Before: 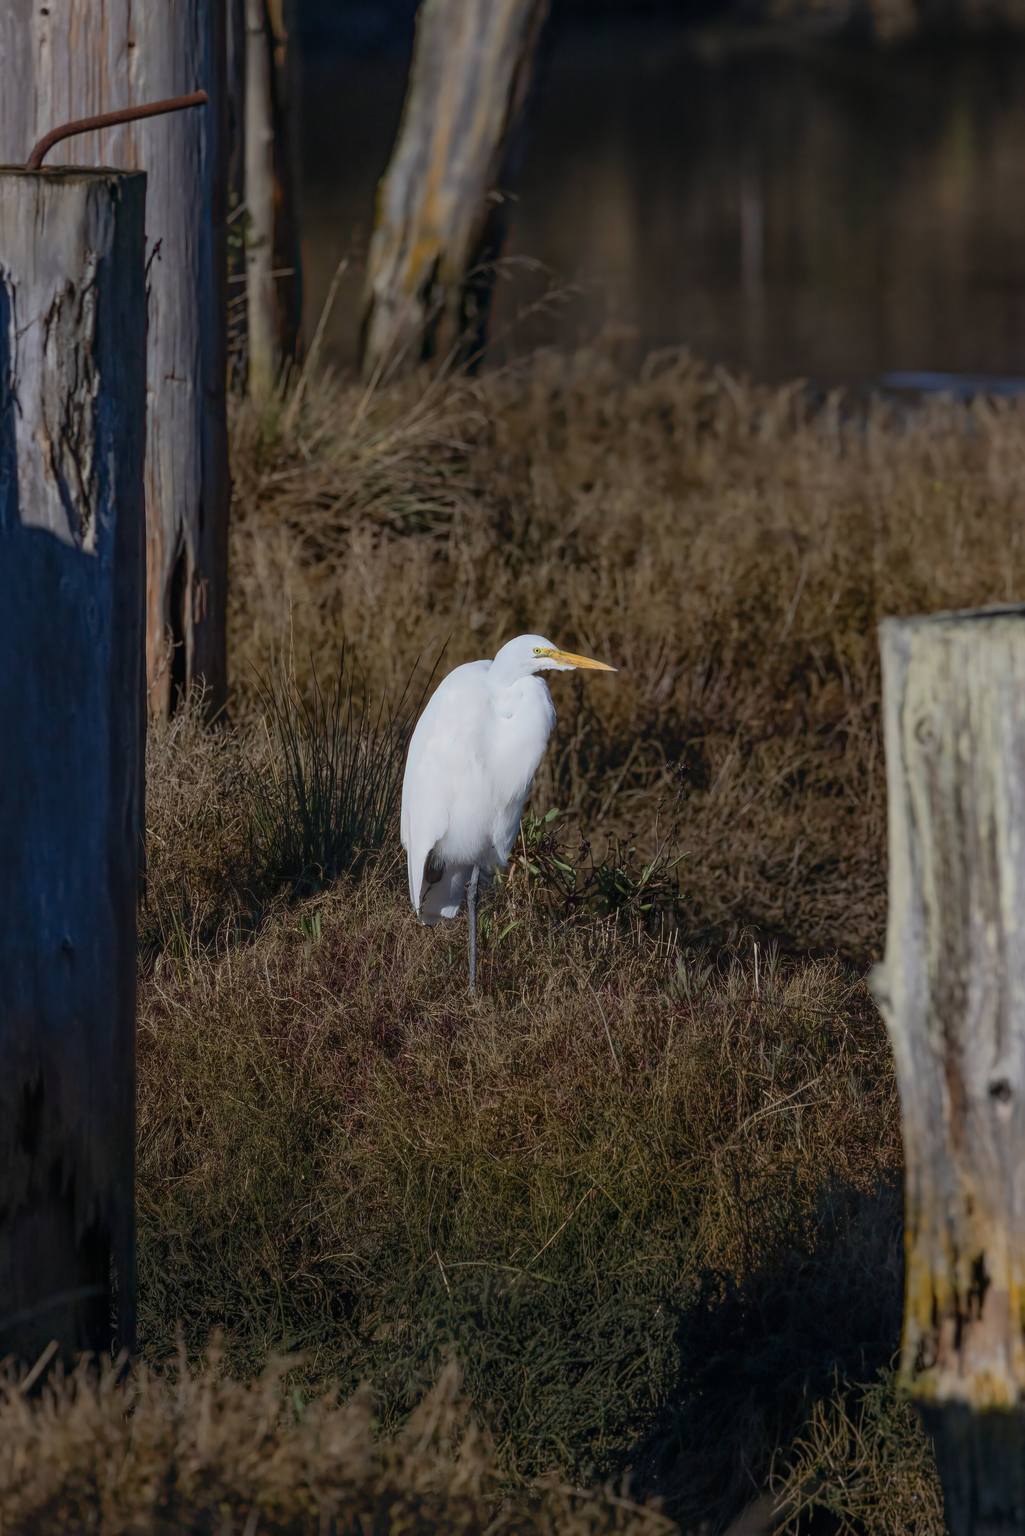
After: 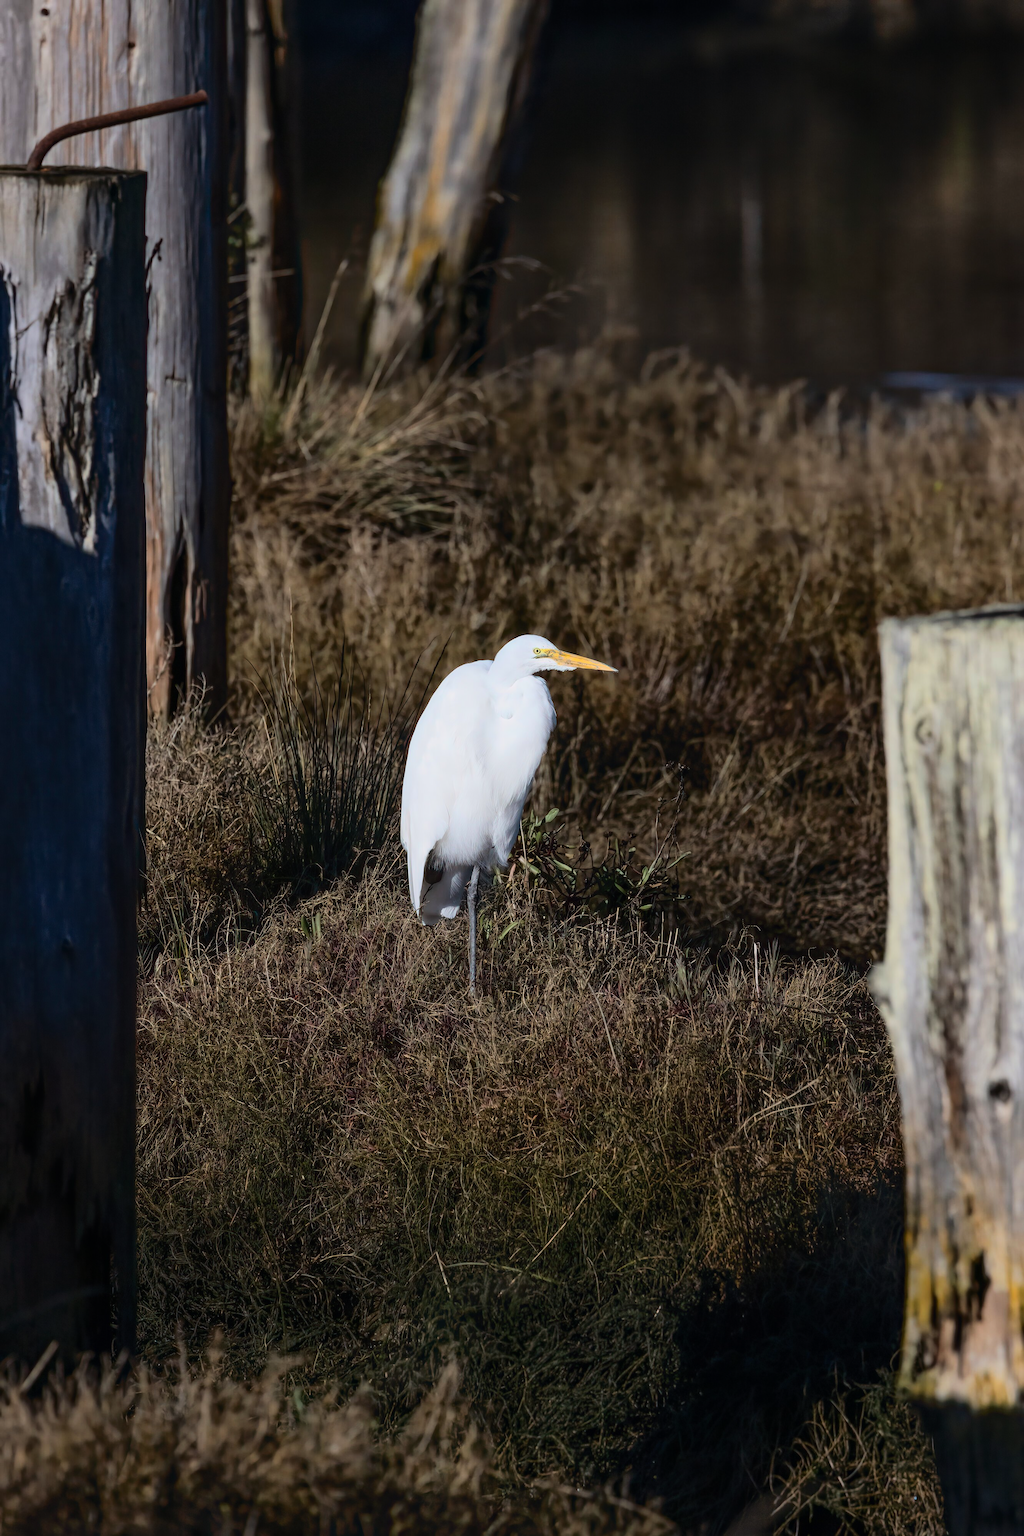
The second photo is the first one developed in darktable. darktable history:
base curve: curves: ch0 [(0, 0) (0.036, 0.025) (0.121, 0.166) (0.206, 0.329) (0.605, 0.79) (1, 1)], preserve colors average RGB
